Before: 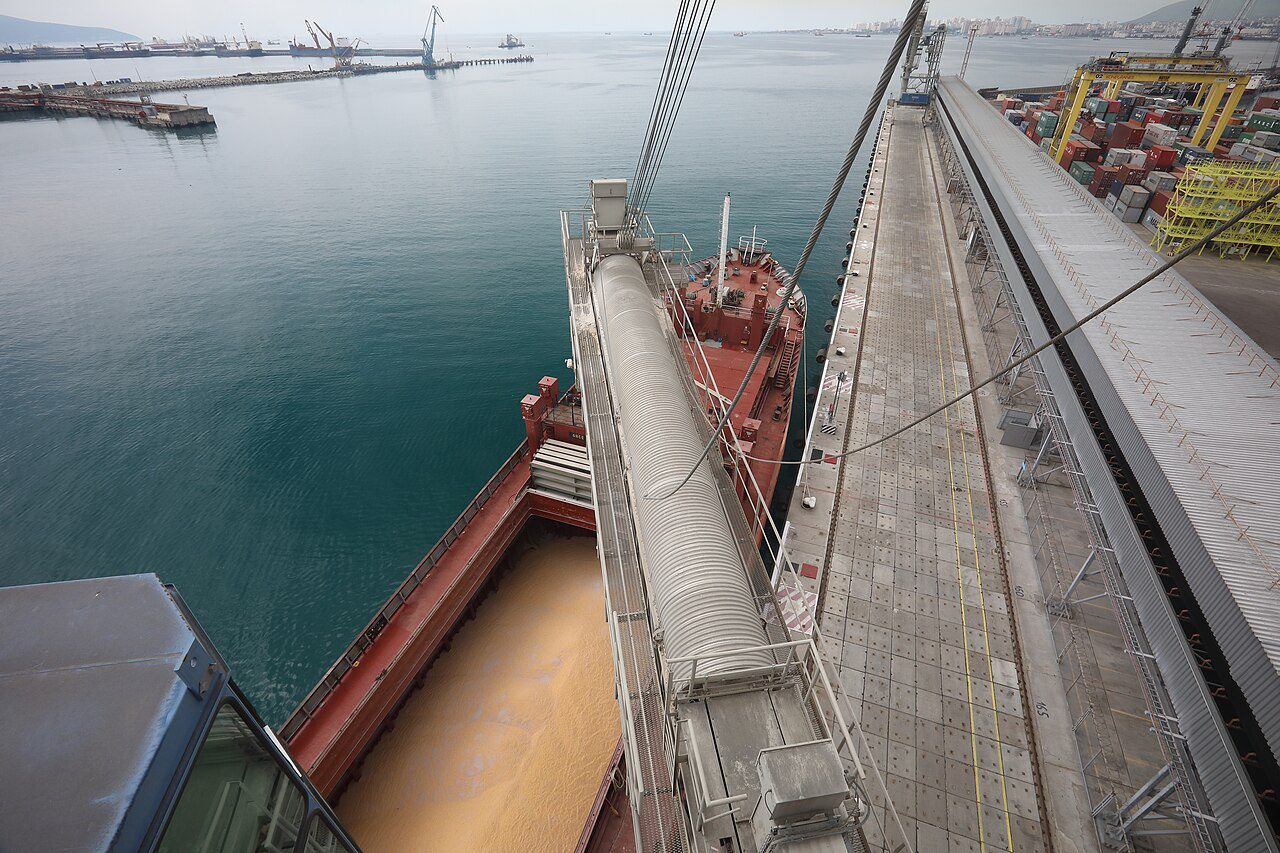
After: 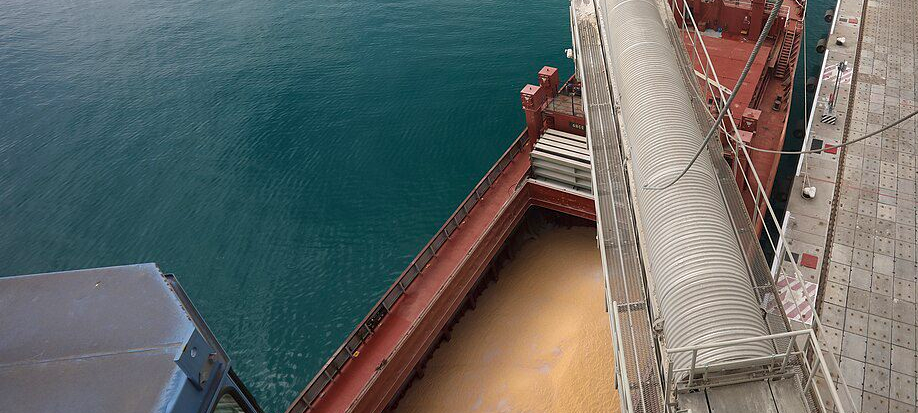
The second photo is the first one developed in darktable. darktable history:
crop: top 36.408%, right 28.268%, bottom 15.132%
local contrast: highlights 100%, shadows 99%, detail 119%, midtone range 0.2
velvia: on, module defaults
